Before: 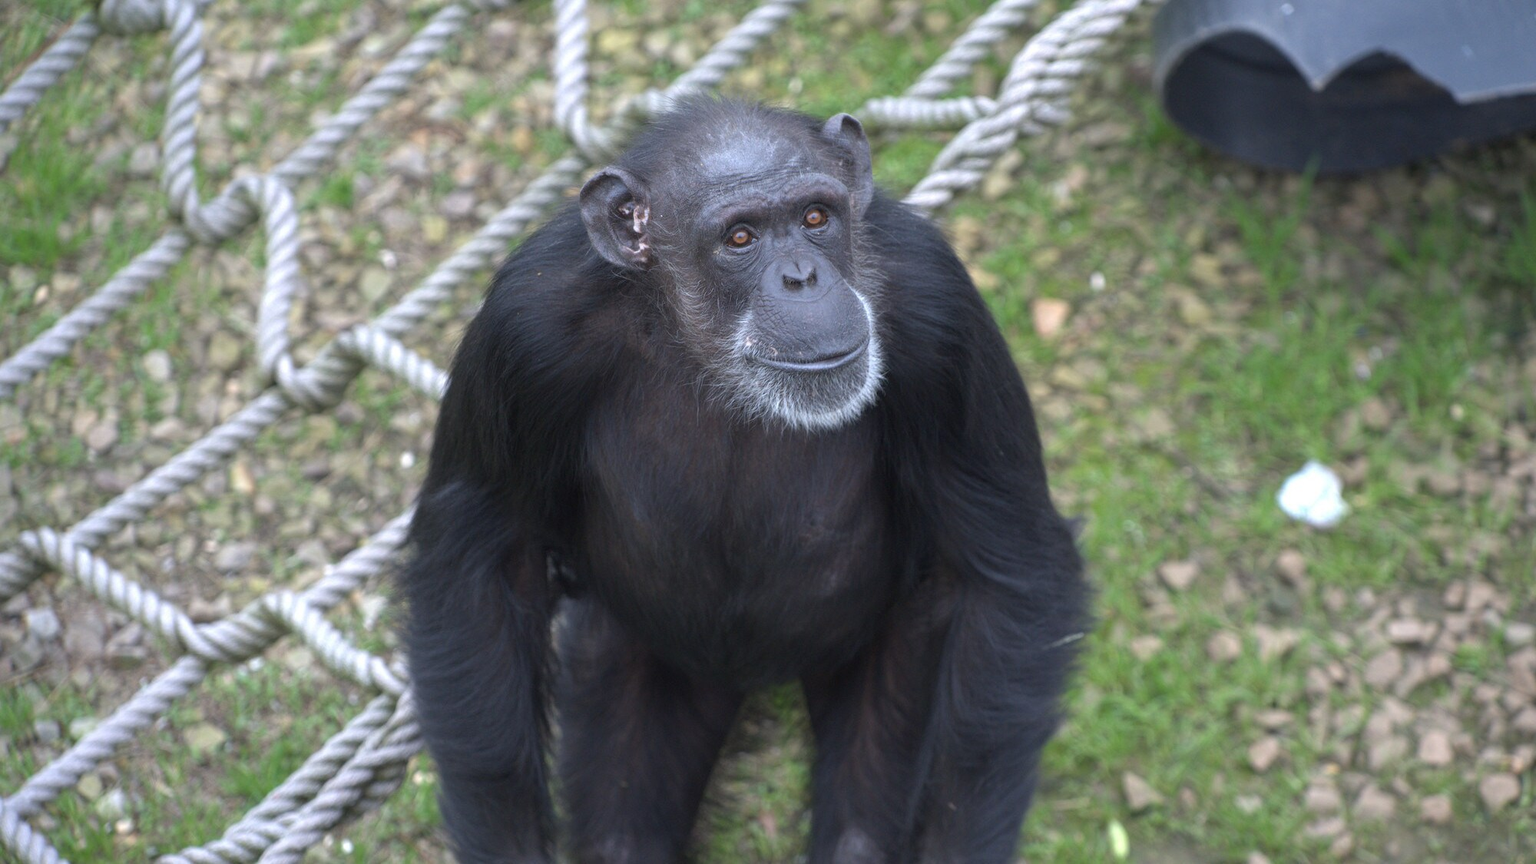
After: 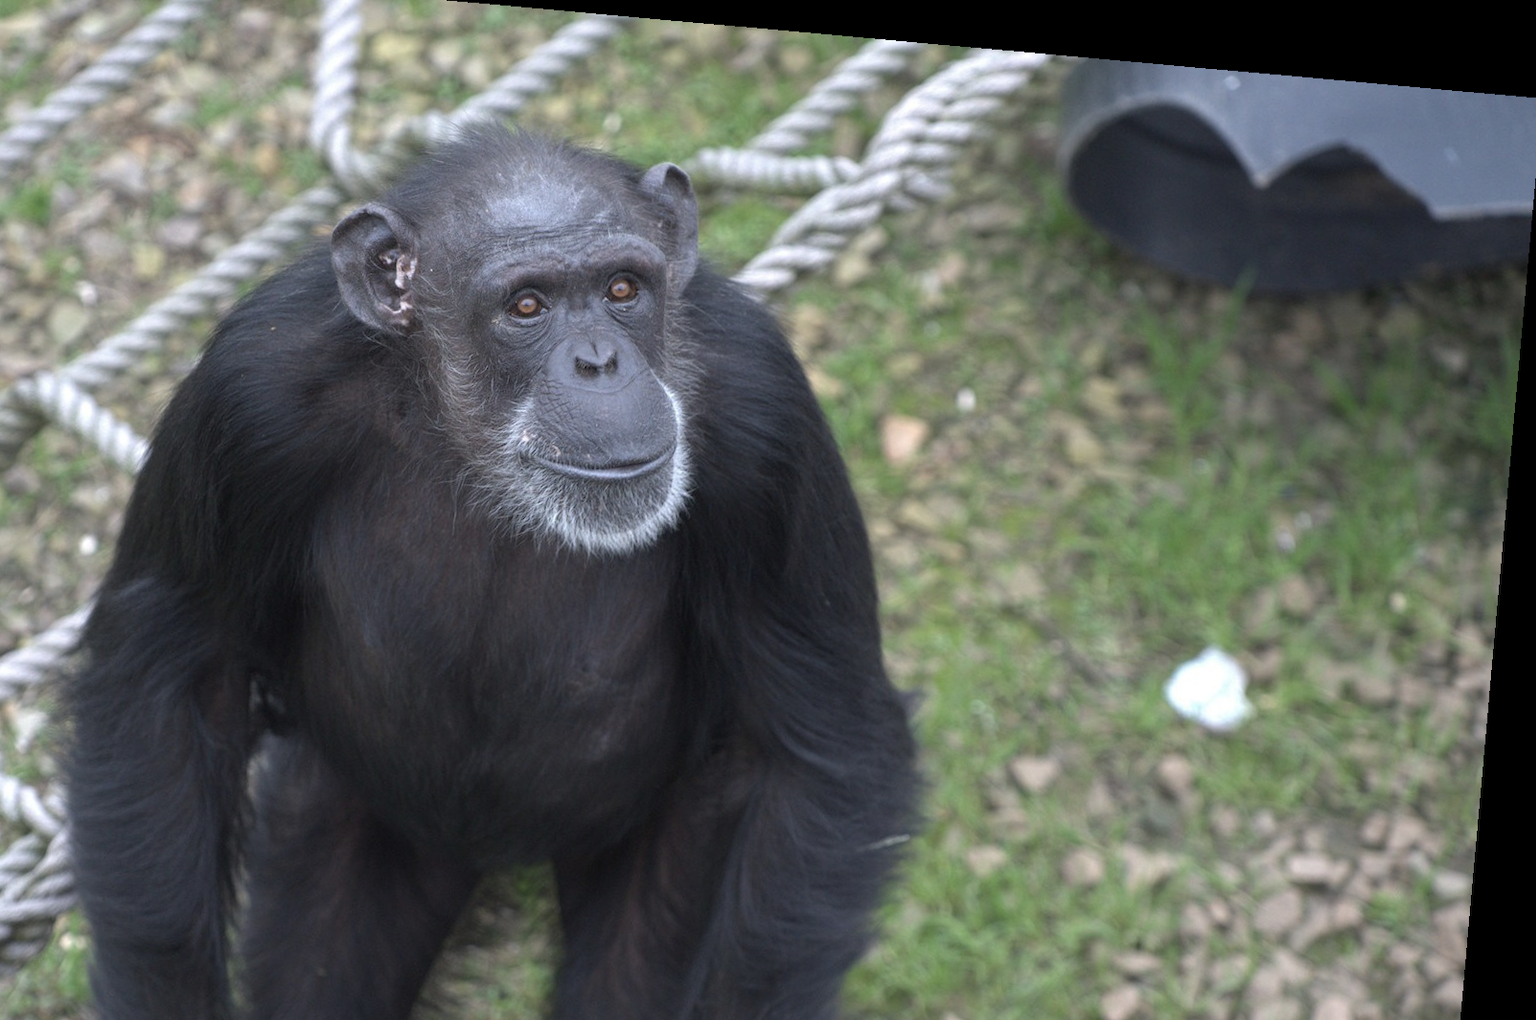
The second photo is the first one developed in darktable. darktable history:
color correction: saturation 0.8
crop: left 23.095%, top 5.827%, bottom 11.854%
rotate and perspective: rotation 5.12°, automatic cropping off
